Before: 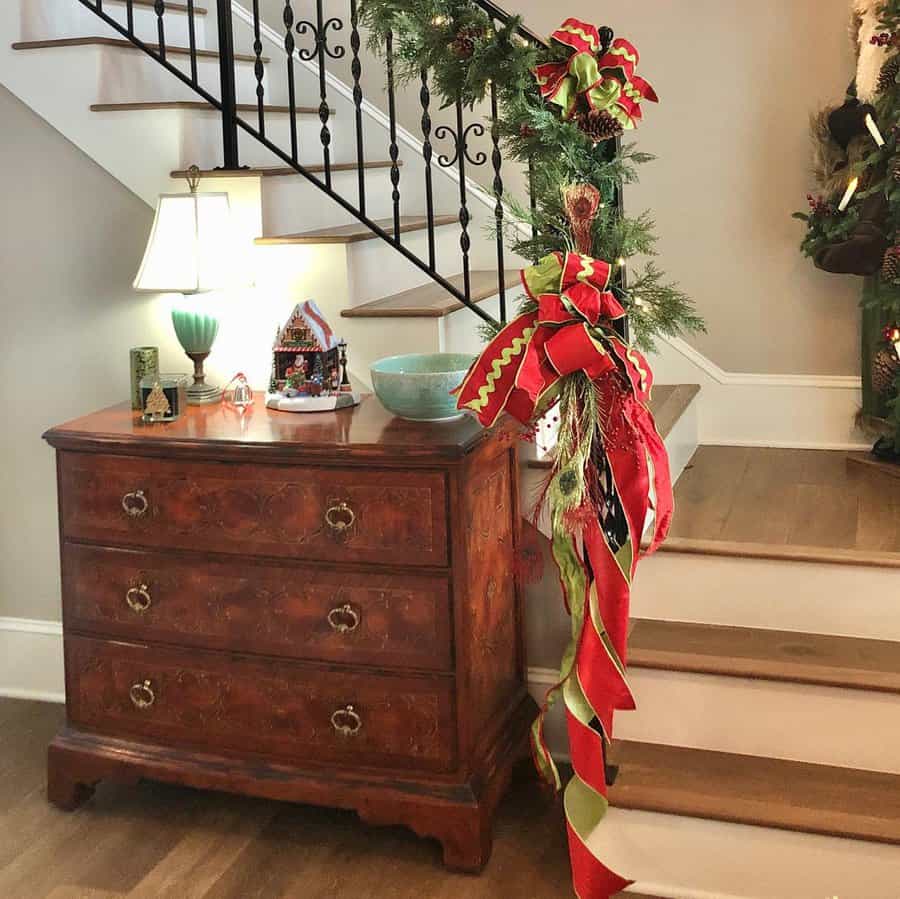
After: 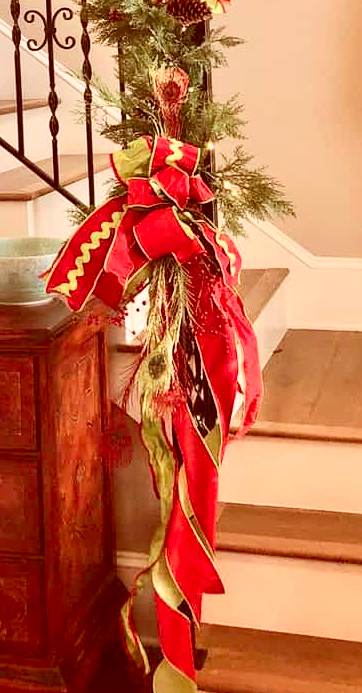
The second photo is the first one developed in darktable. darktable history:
crop: left 45.701%, top 12.91%, right 14.064%, bottom 9.913%
contrast brightness saturation: contrast 0.205, brightness 0.157, saturation 0.216
color correction: highlights a* 9.02, highlights b* 8.49, shadows a* 39.25, shadows b* 39.79, saturation 0.821
